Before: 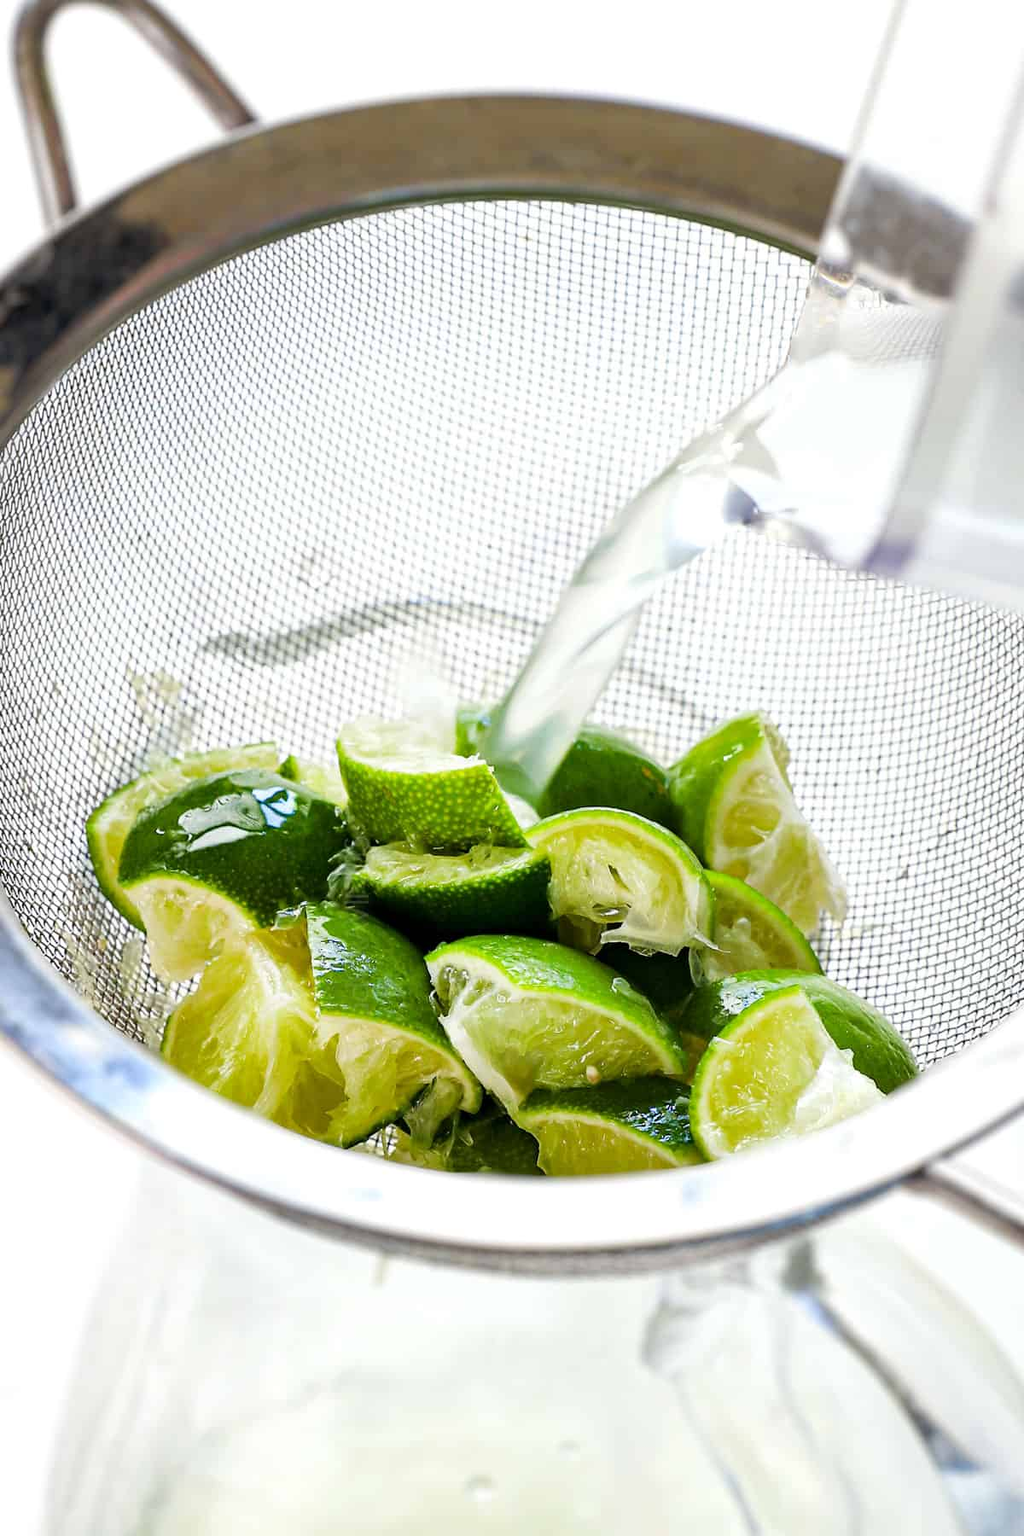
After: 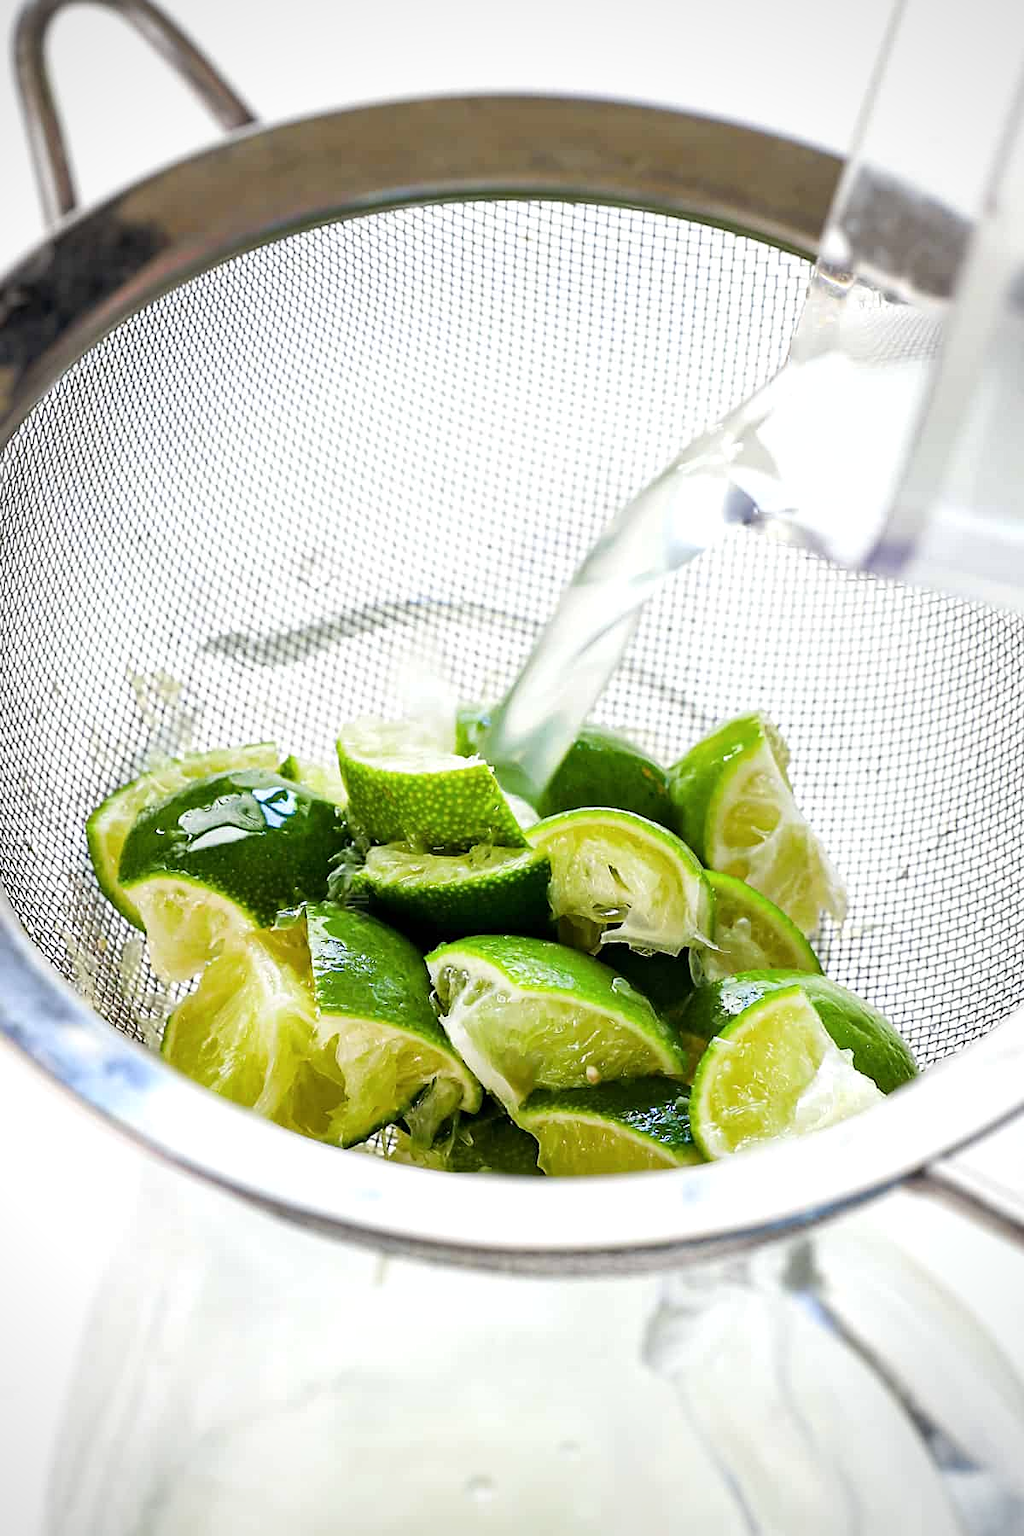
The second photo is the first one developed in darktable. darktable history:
vignetting: fall-off radius 45%, brightness -0.33
sharpen: amount 0.2
shadows and highlights: shadows -10, white point adjustment 1.5, highlights 10
